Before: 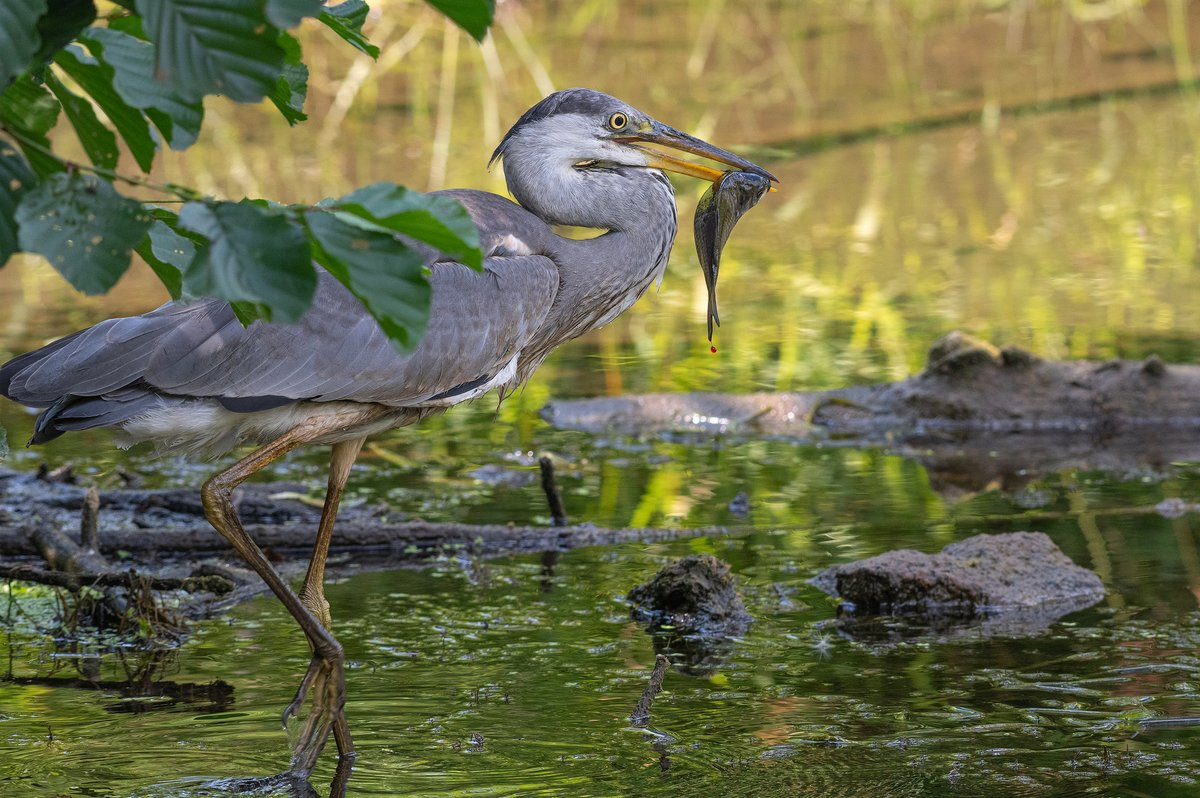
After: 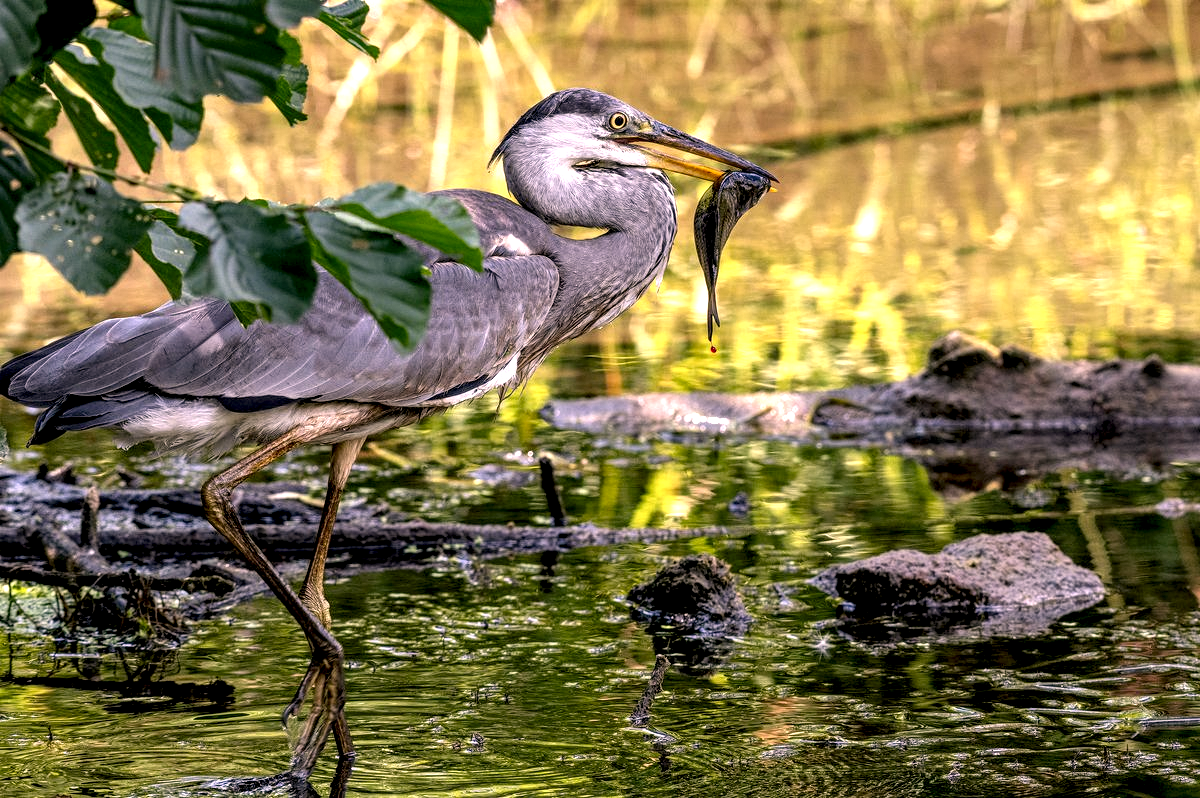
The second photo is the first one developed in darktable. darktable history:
color correction: highlights a* 12.1, highlights b* 5.54
tone equalizer: -8 EV -0.387 EV, -7 EV -0.393 EV, -6 EV -0.319 EV, -5 EV -0.194 EV, -3 EV 0.223 EV, -2 EV 0.355 EV, -1 EV 0.367 EV, +0 EV 0.408 EV
exposure: black level correction 0.009, compensate highlight preservation false
local contrast: highlights 80%, shadows 58%, detail 174%, midtone range 0.604
